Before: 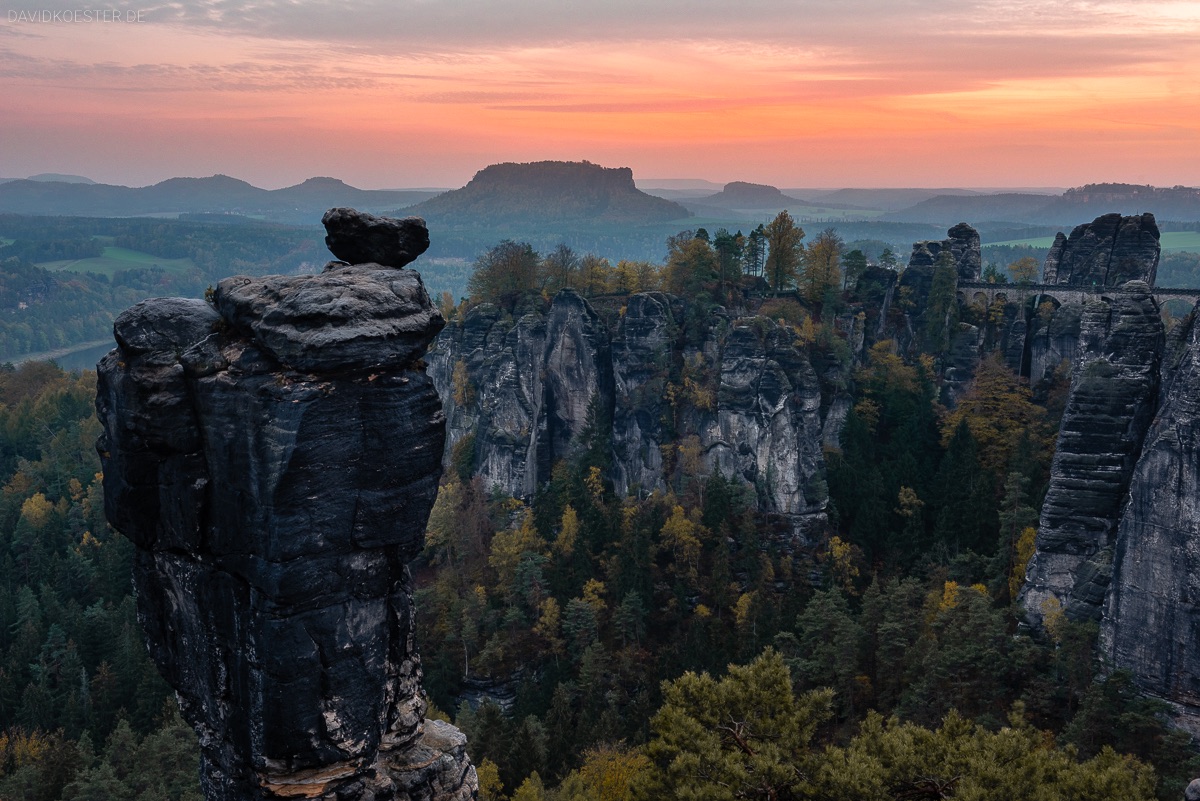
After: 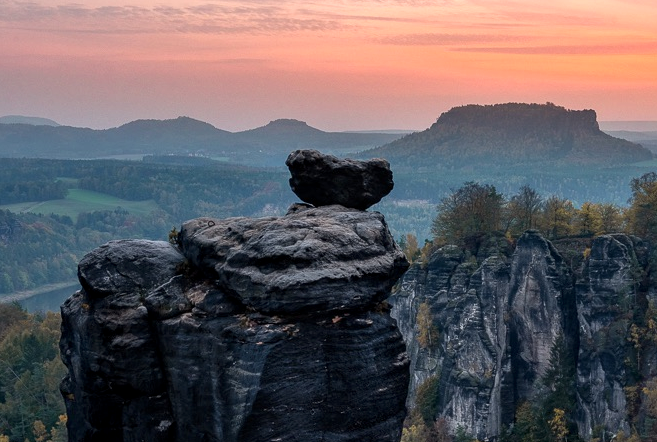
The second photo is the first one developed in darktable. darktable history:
tone equalizer: edges refinement/feathering 500, mask exposure compensation -1.57 EV, preserve details no
exposure: exposure 0.131 EV, compensate highlight preservation false
local contrast: on, module defaults
crop and rotate: left 3.024%, top 7.436%, right 42.171%, bottom 37.28%
